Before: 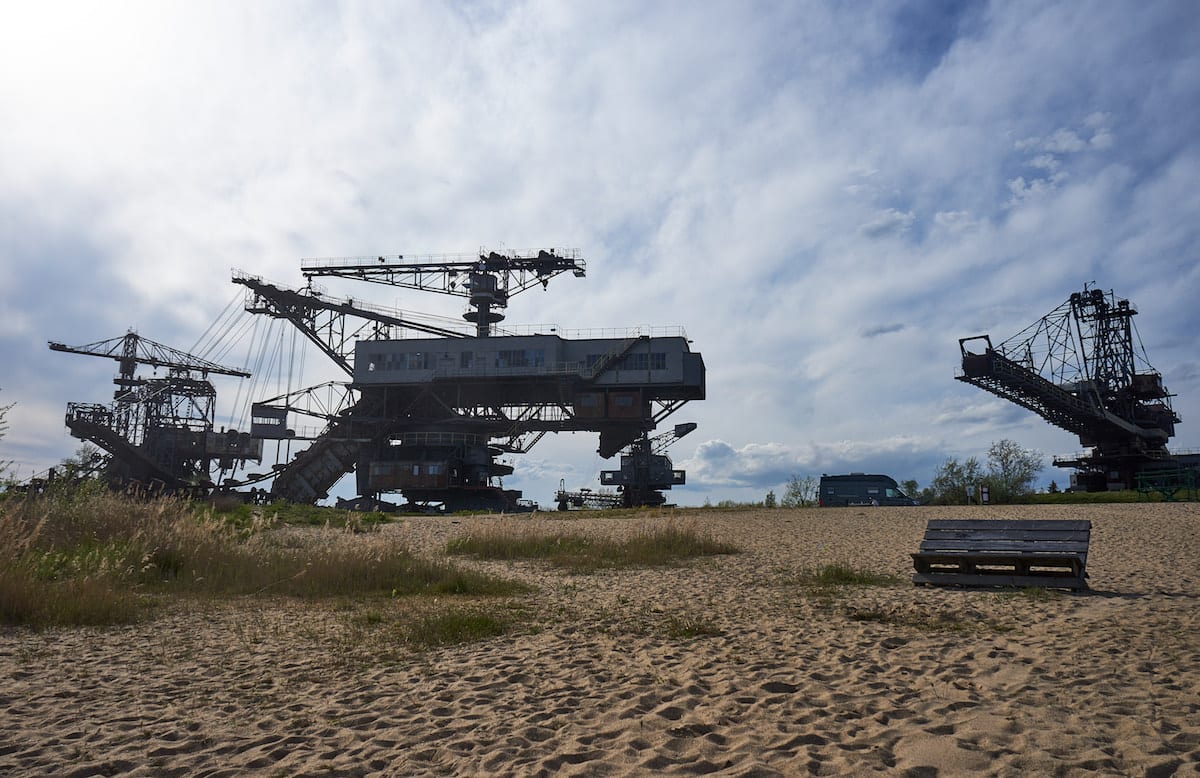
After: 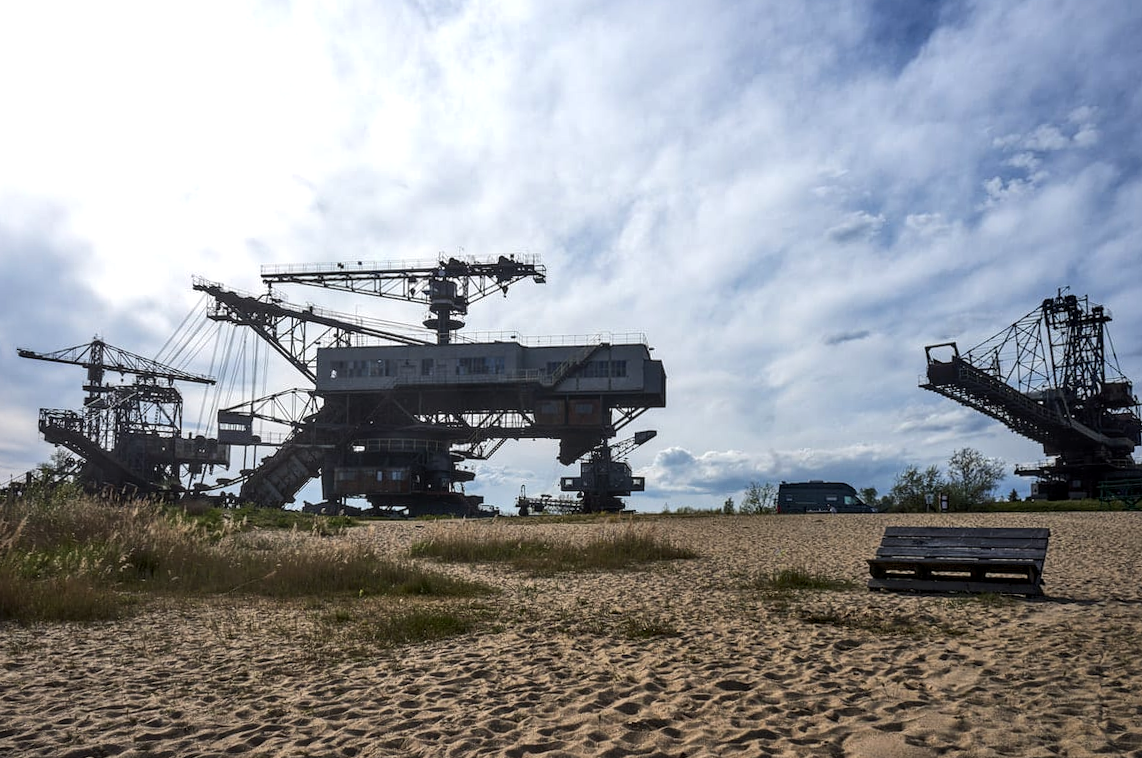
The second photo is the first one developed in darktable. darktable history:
local contrast: on, module defaults
rotate and perspective: rotation 0.074°, lens shift (vertical) 0.096, lens shift (horizontal) -0.041, crop left 0.043, crop right 0.952, crop top 0.024, crop bottom 0.979
tone equalizer: -8 EV -0.417 EV, -7 EV -0.389 EV, -6 EV -0.333 EV, -5 EV -0.222 EV, -3 EV 0.222 EV, -2 EV 0.333 EV, -1 EV 0.389 EV, +0 EV 0.417 EV, edges refinement/feathering 500, mask exposure compensation -1.57 EV, preserve details no
